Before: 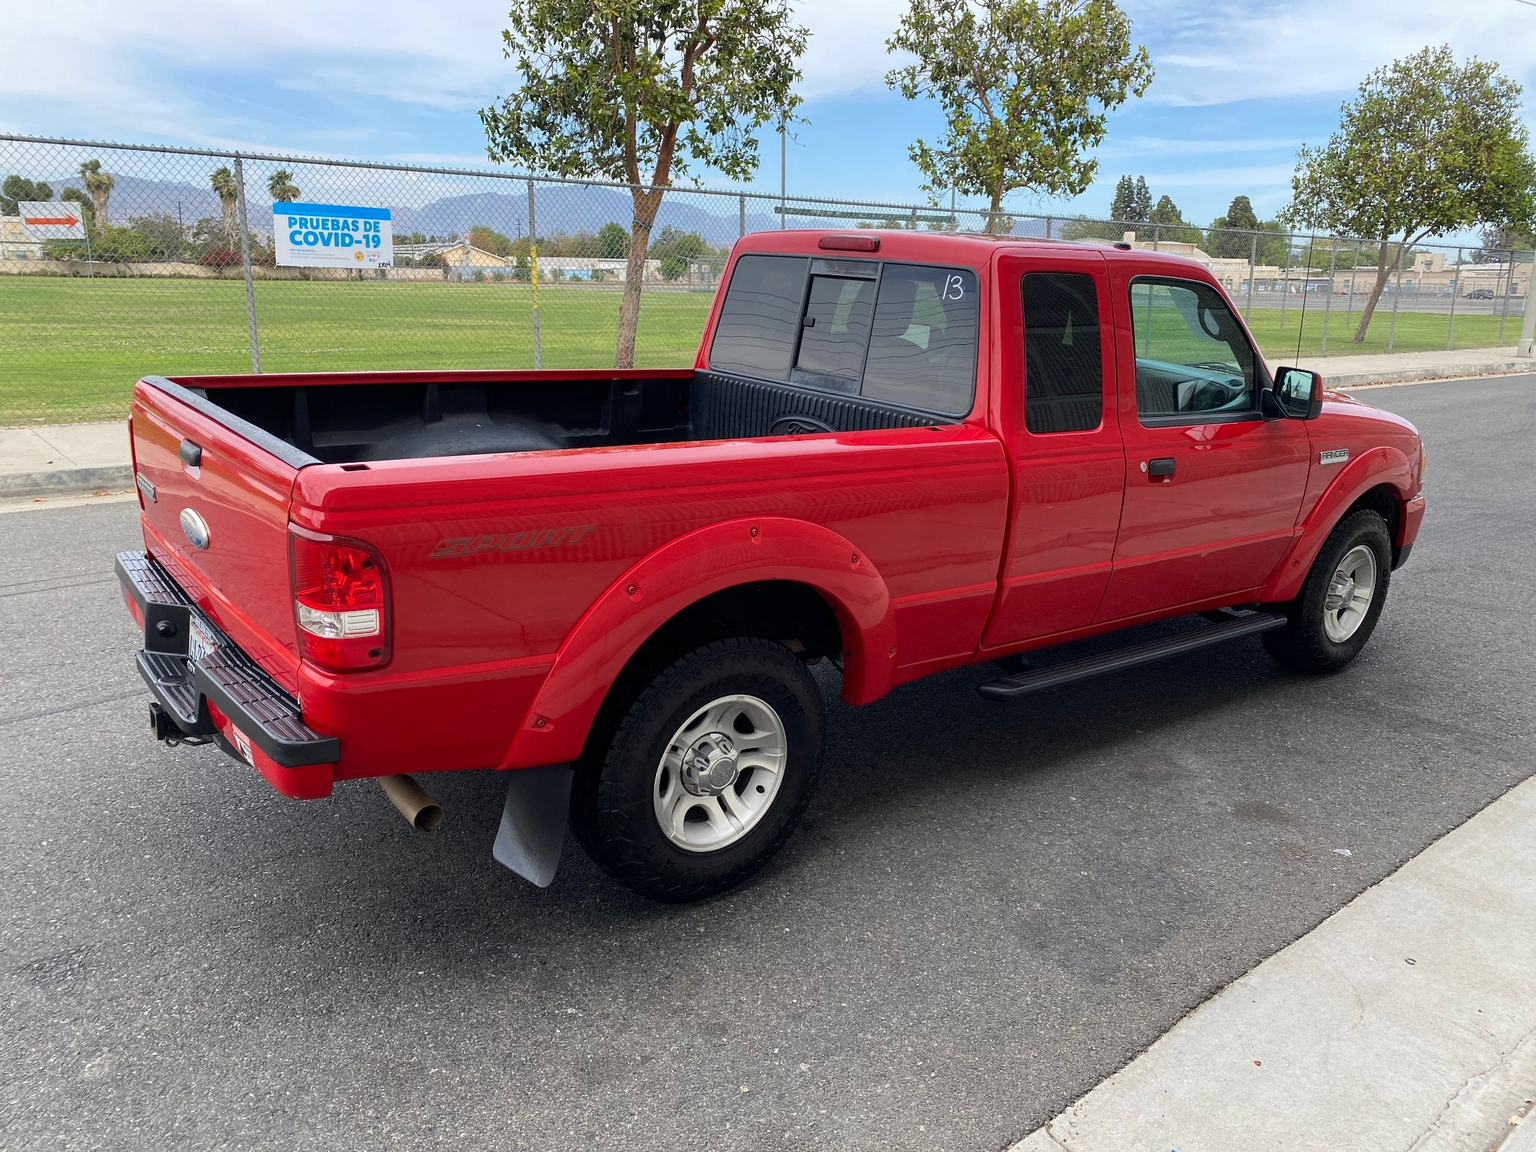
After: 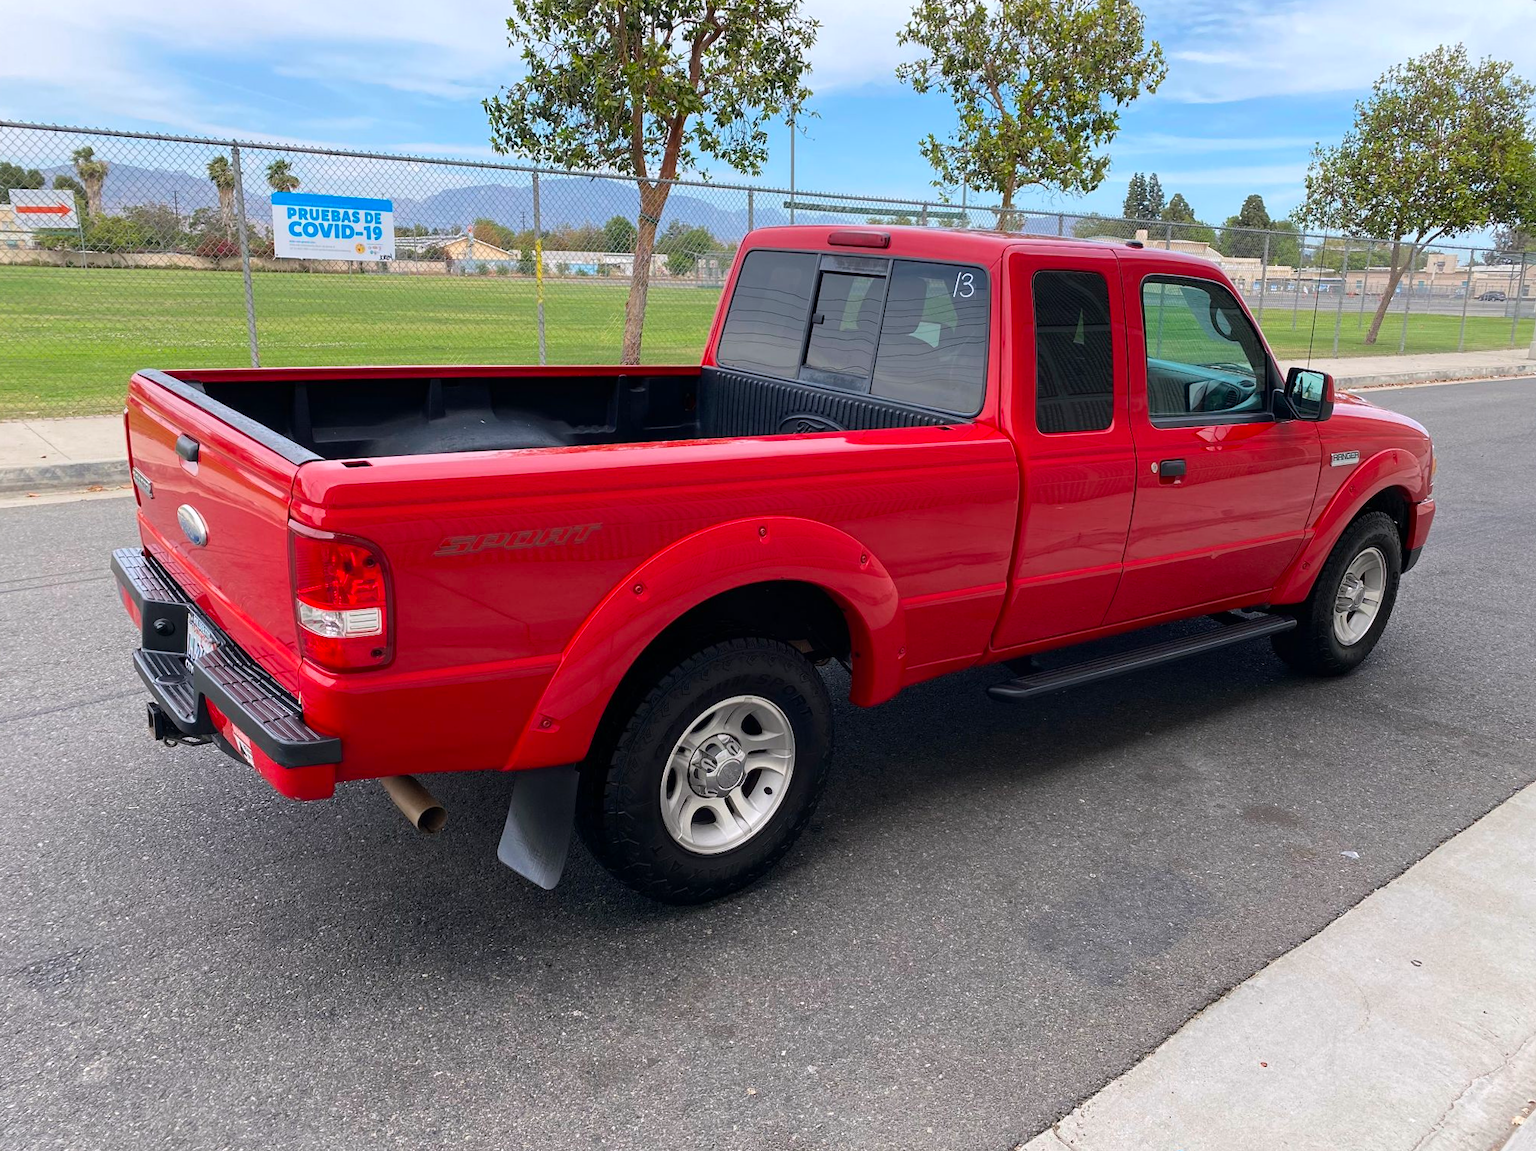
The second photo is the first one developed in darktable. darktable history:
rotate and perspective: rotation 0.174°, lens shift (vertical) 0.013, lens shift (horizontal) 0.019, shear 0.001, automatic cropping original format, crop left 0.007, crop right 0.991, crop top 0.016, crop bottom 0.997
white balance: red 1.009, blue 1.027
